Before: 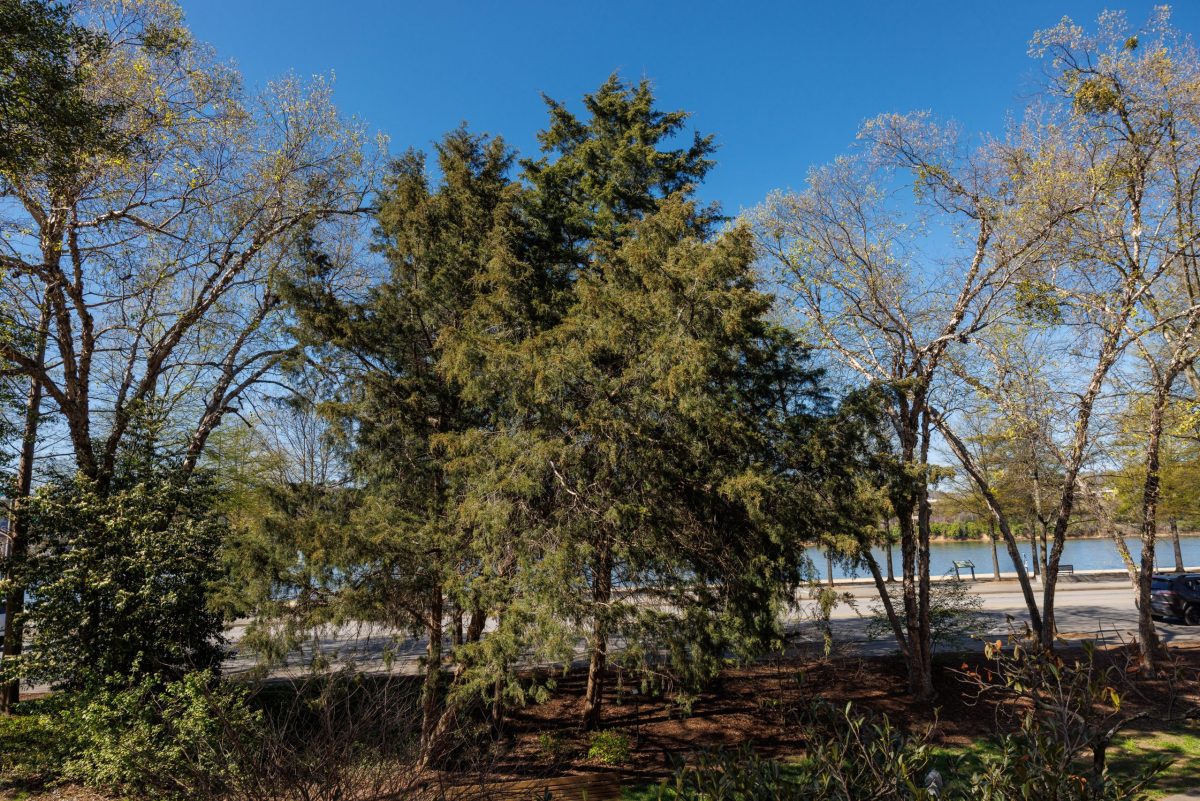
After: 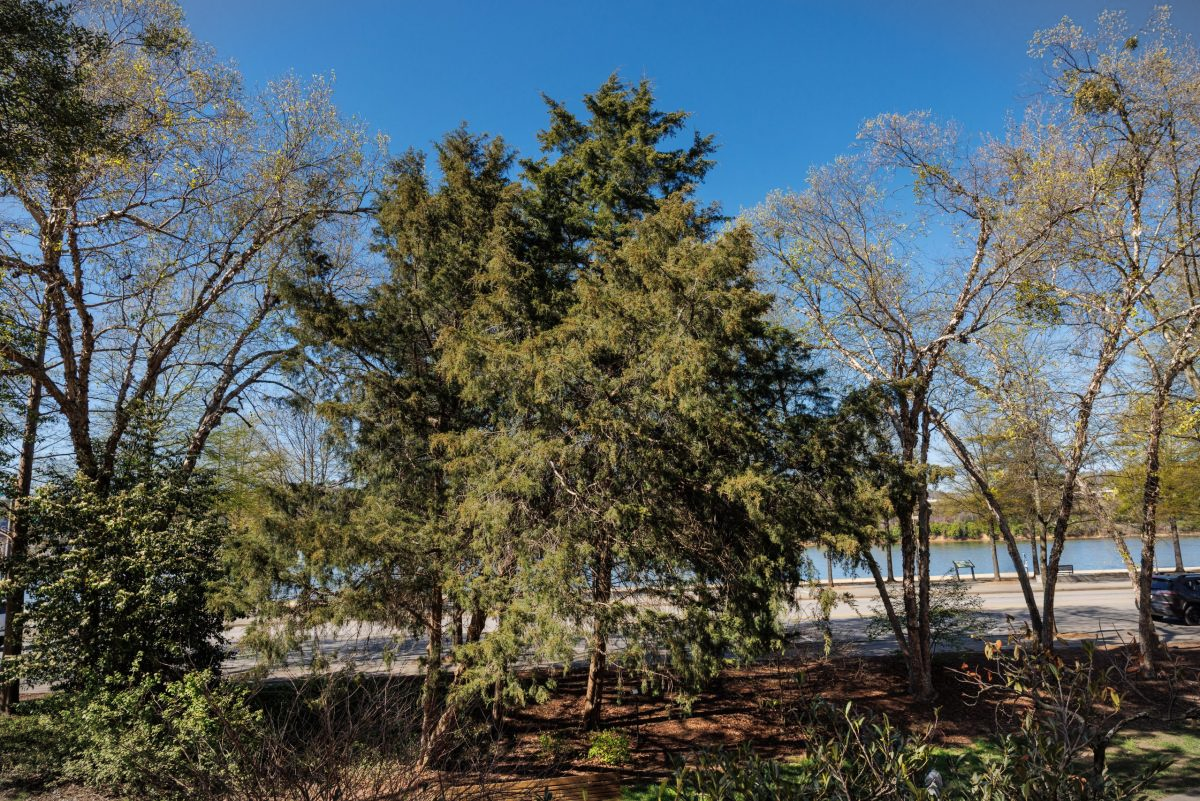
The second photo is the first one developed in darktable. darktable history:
vignetting: fall-off start 100%, brightness -0.282, width/height ratio 1.31
shadows and highlights: soften with gaussian
exposure: exposure -0.021 EV, compensate highlight preservation false
